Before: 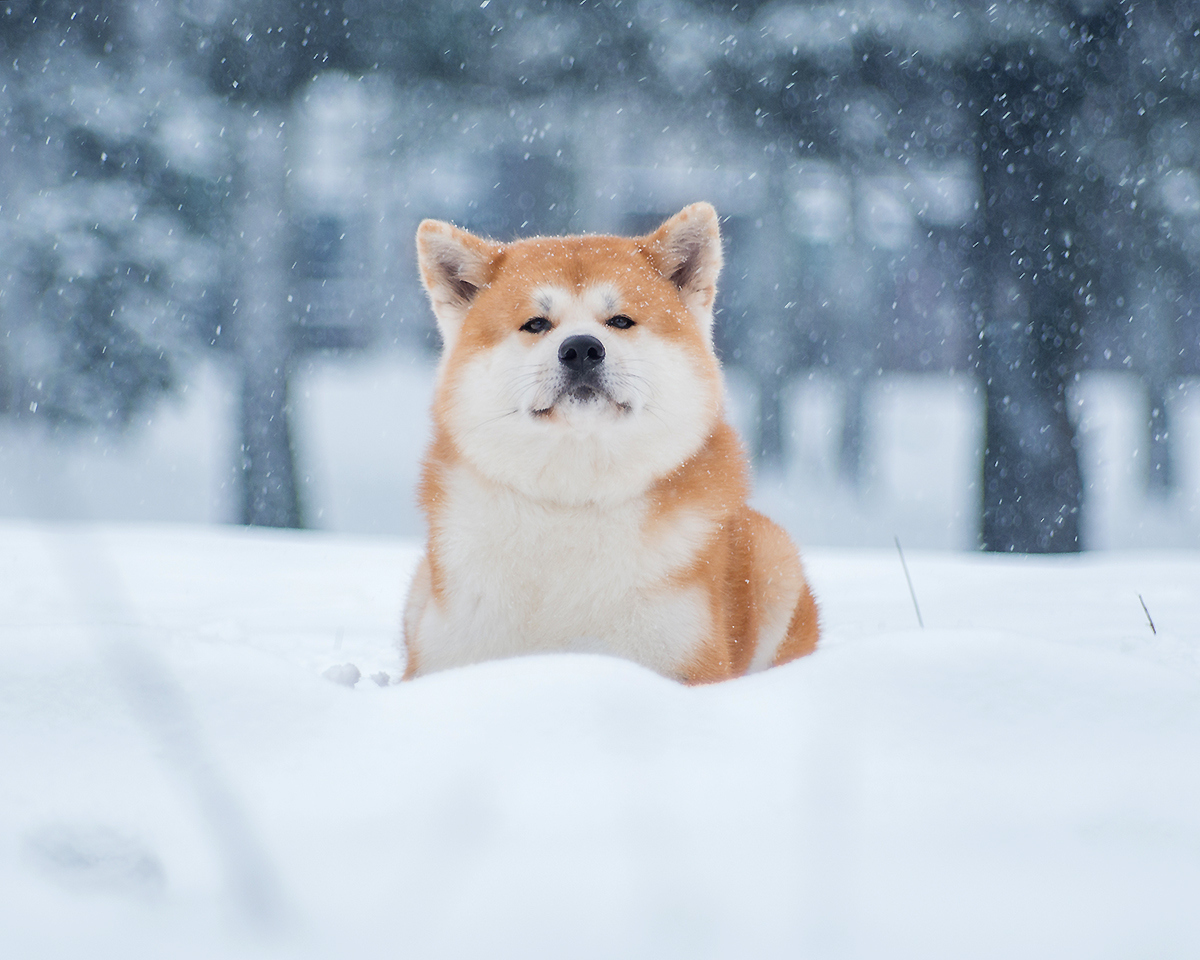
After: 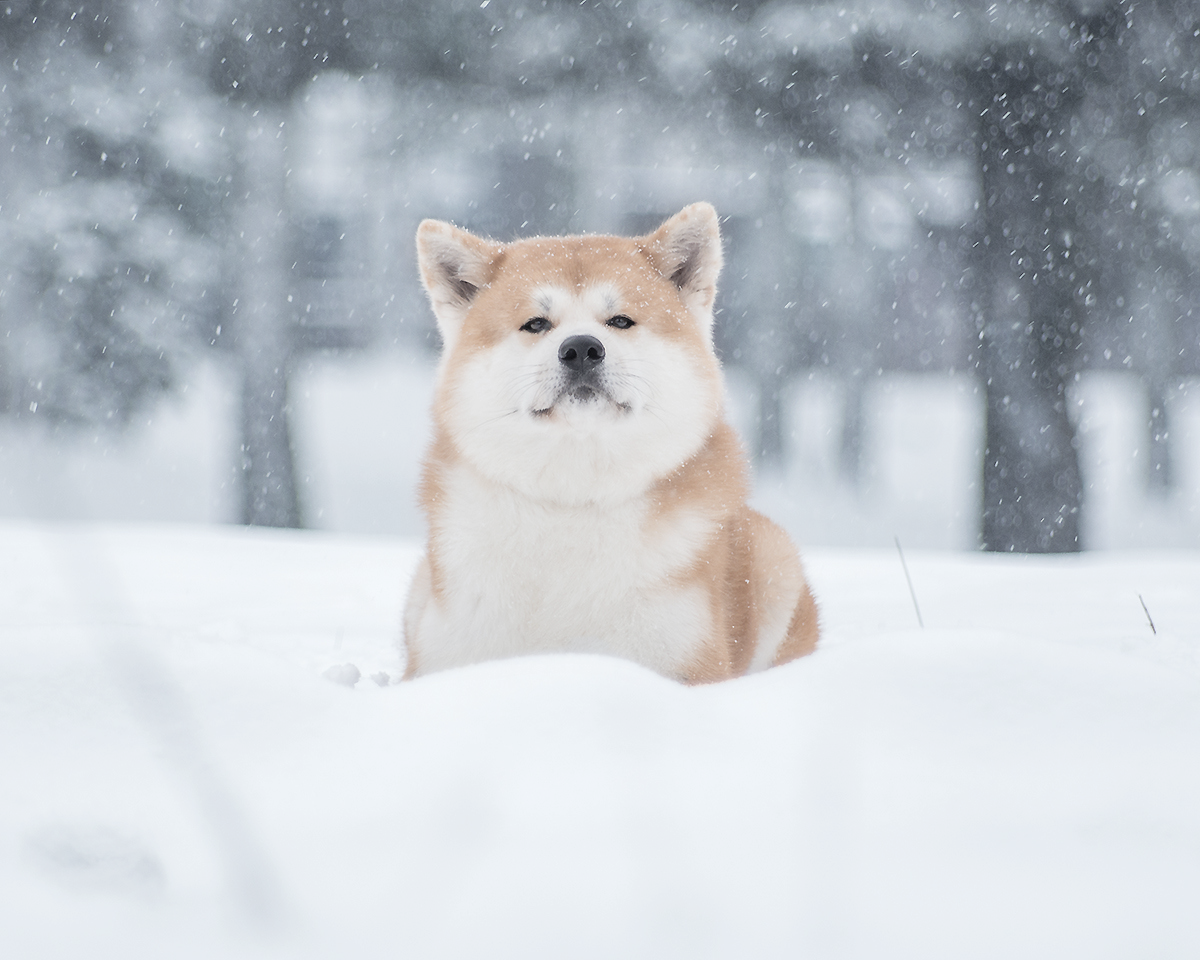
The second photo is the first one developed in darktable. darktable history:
contrast brightness saturation: brightness 0.184, saturation -0.518
